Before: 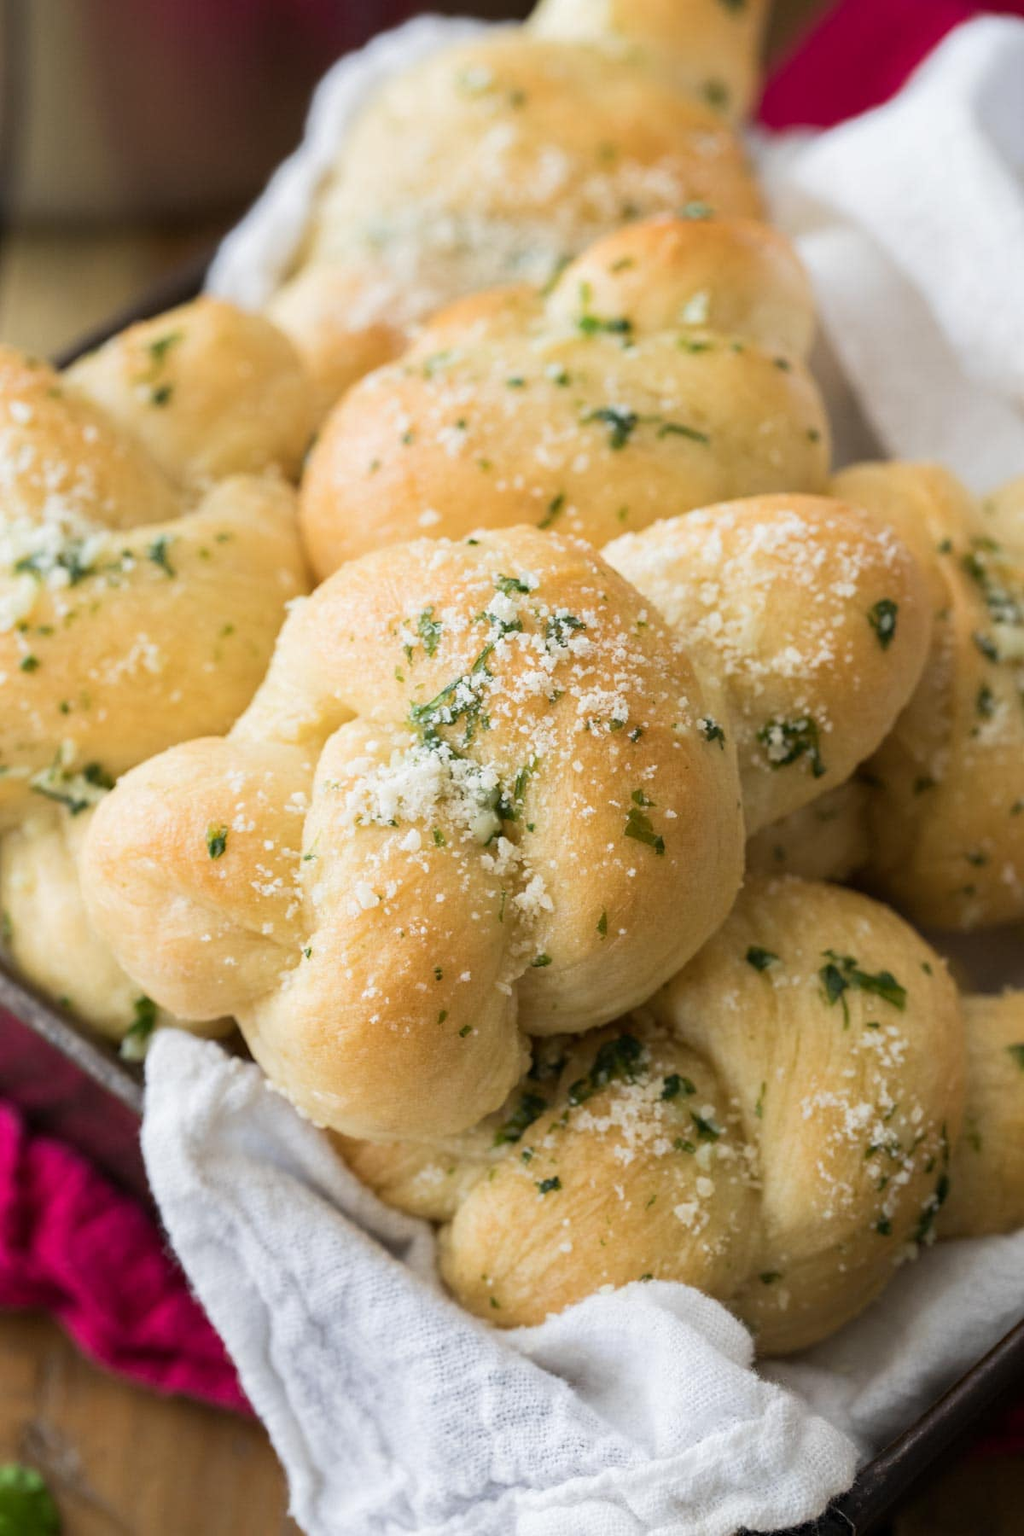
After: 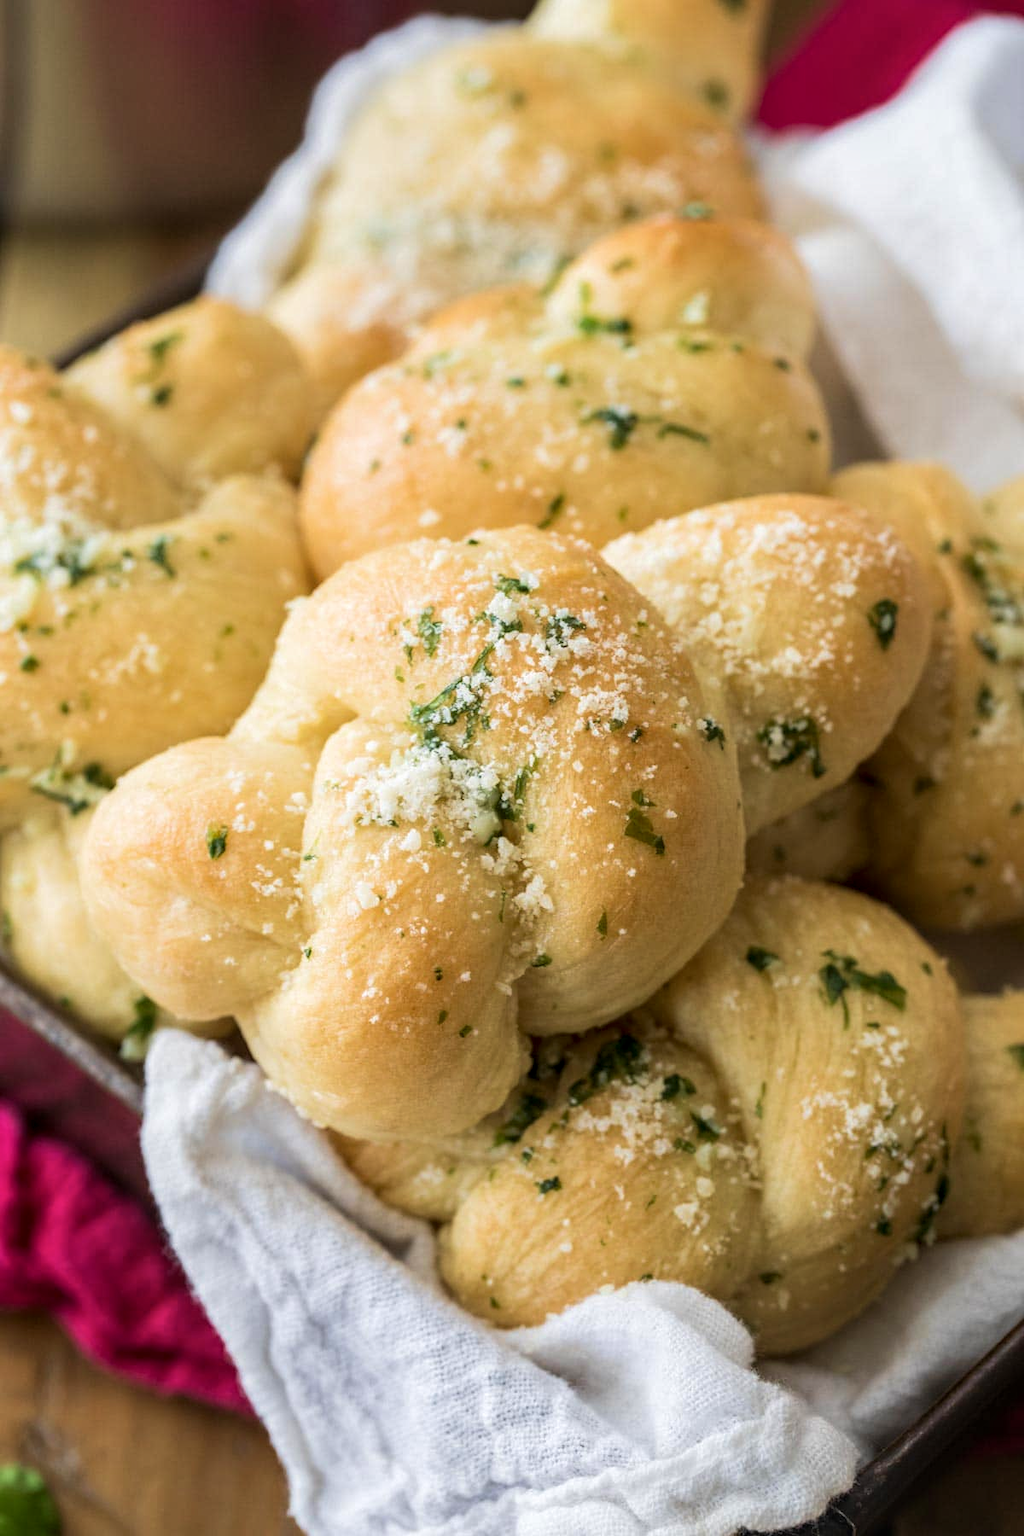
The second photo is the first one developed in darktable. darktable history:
velvia: on, module defaults
local contrast: on, module defaults
tone equalizer: edges refinement/feathering 500, mask exposure compensation -1.57 EV, preserve details no
